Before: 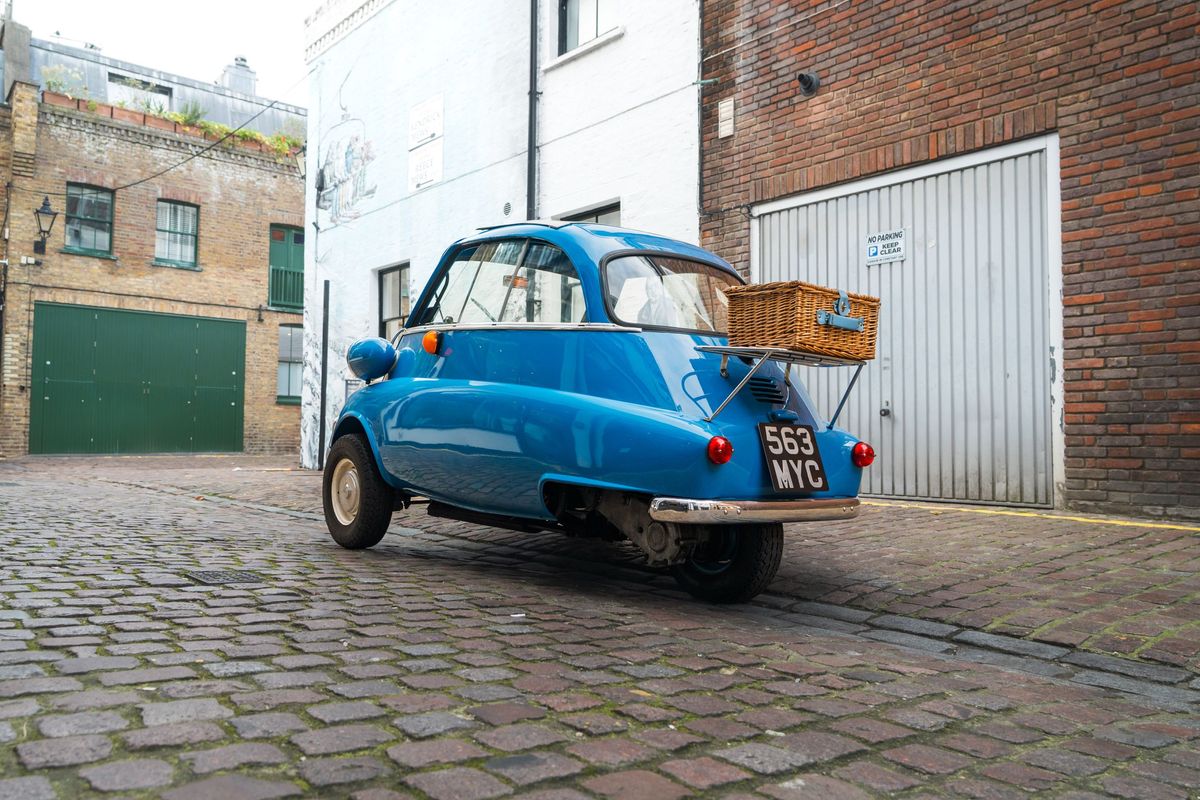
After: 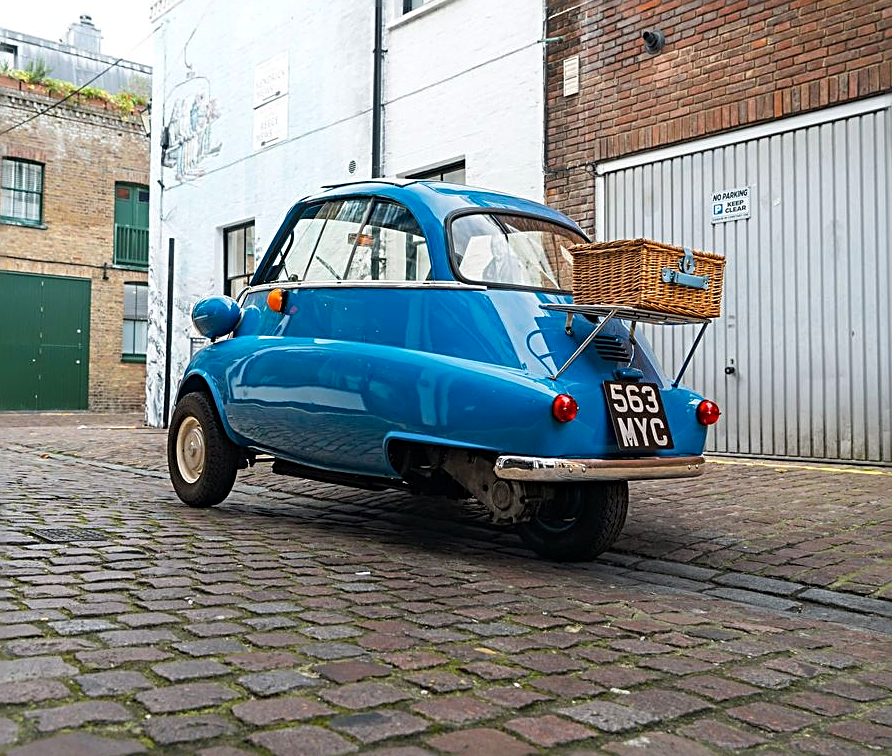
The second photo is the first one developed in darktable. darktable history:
sharpen: radius 2.572, amount 0.684
crop and rotate: left 12.971%, top 5.399%, right 12.627%
haze removal: compatibility mode true, adaptive false
